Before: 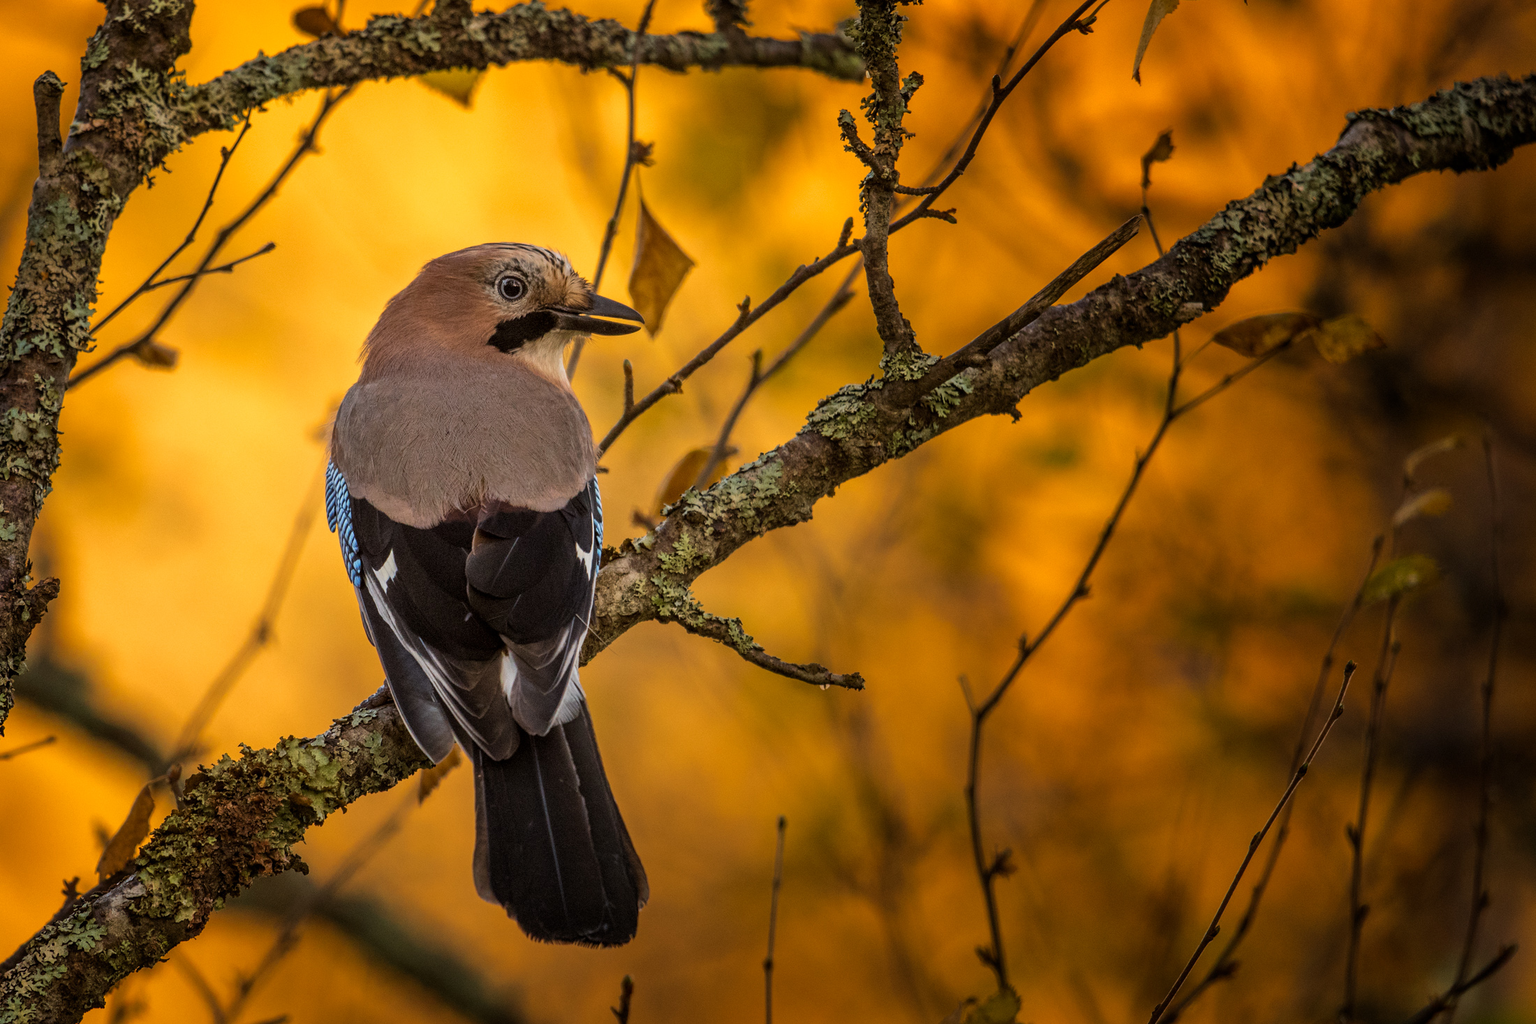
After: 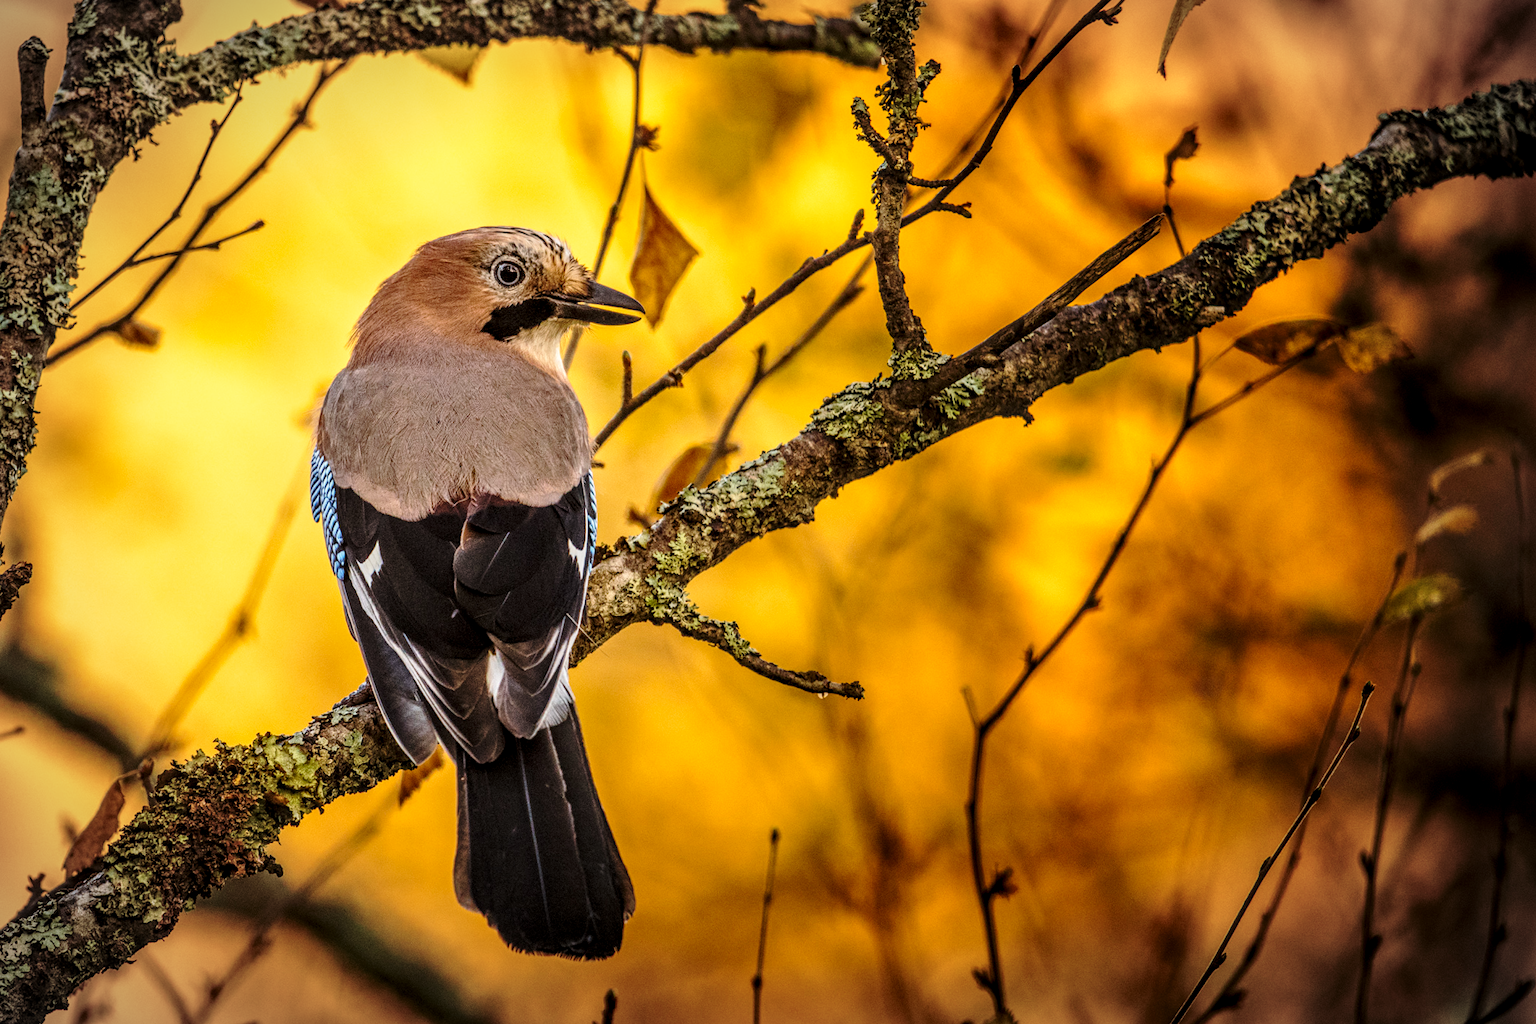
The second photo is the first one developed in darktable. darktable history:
crop and rotate: angle -1.42°
base curve: curves: ch0 [(0, 0) (0.028, 0.03) (0.121, 0.232) (0.46, 0.748) (0.859, 0.968) (1, 1)], preserve colors none
local contrast: highlights 62%, detail 143%, midtone range 0.425
vignetting: fall-off start 81.61%, fall-off radius 61.58%, automatic ratio true, width/height ratio 1.416
